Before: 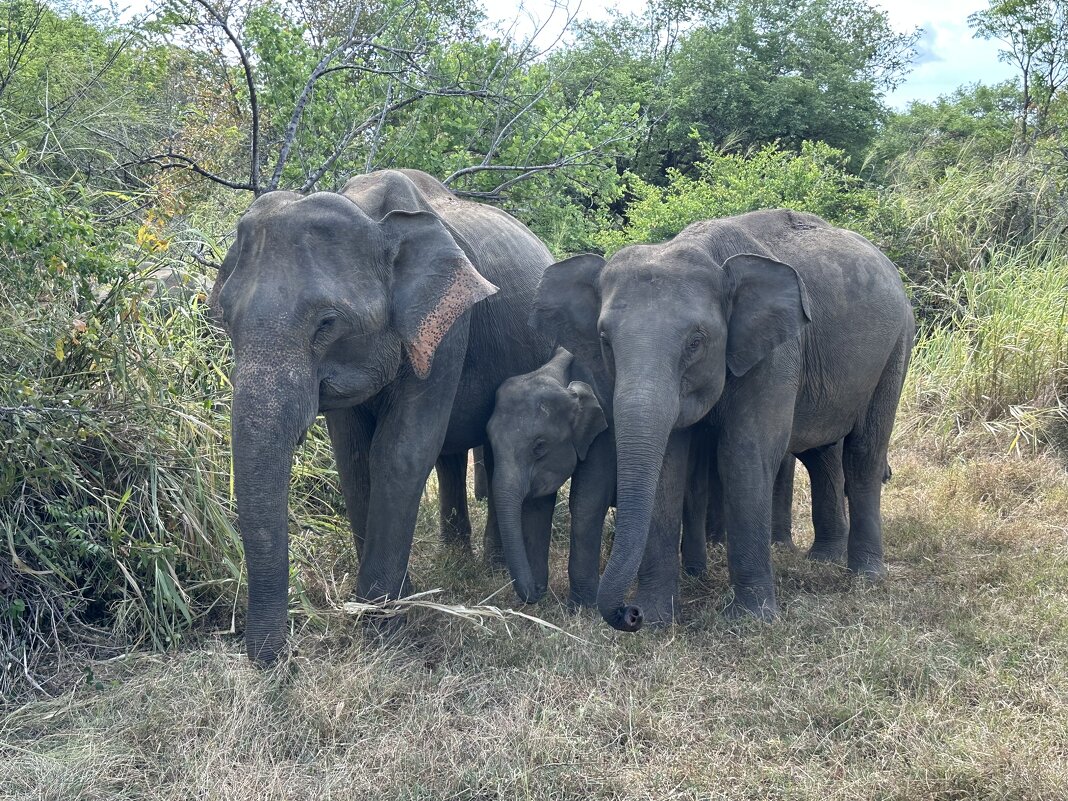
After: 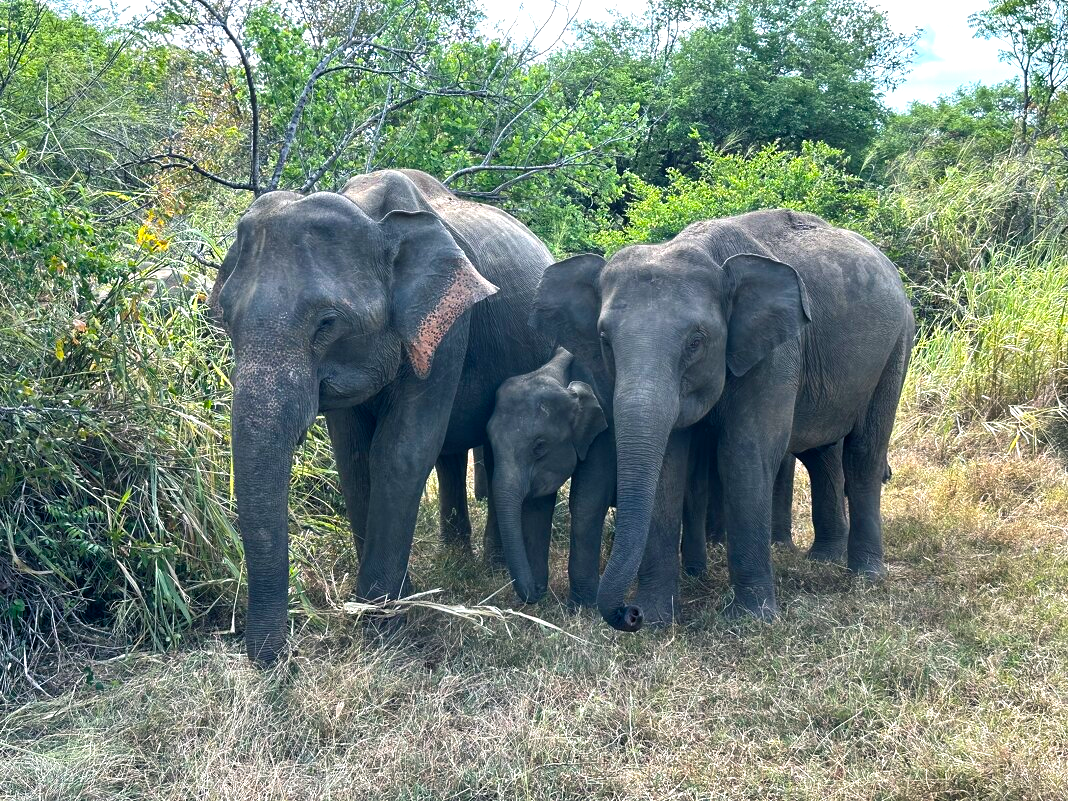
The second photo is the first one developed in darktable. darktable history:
color balance rgb: shadows lift › chroma 2.034%, shadows lift › hue 215.03°, perceptual saturation grading › global saturation 29.598%, perceptual brilliance grading › global brilliance 15.06%, perceptual brilliance grading › shadows -34.51%, global vibrance 0.727%
